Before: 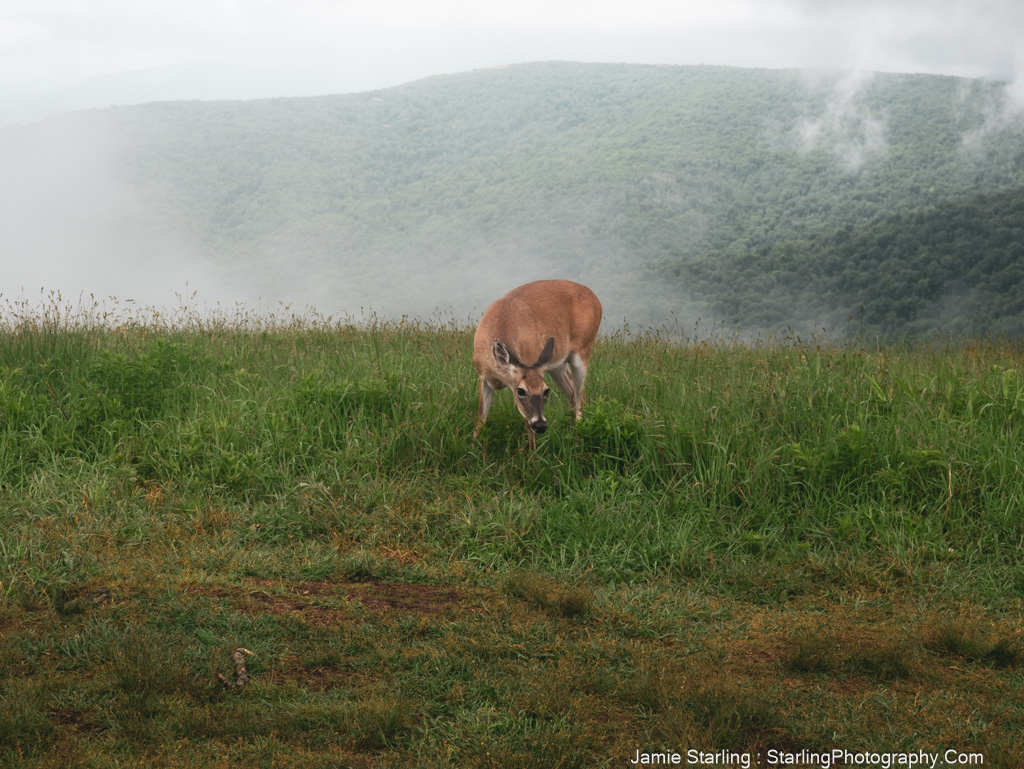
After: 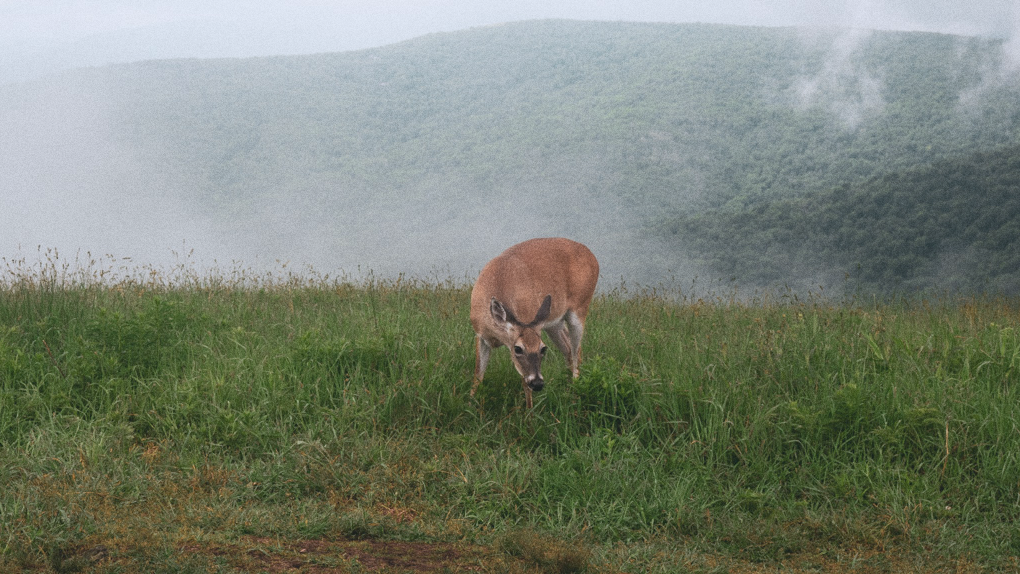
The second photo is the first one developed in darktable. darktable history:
color correction: highlights a* -0.137, highlights b* -5.91, shadows a* -0.137, shadows b* -0.137
grain: coarseness 0.09 ISO
crop: left 0.387%, top 5.469%, bottom 19.809%
contrast brightness saturation: contrast -0.1, saturation -0.1
